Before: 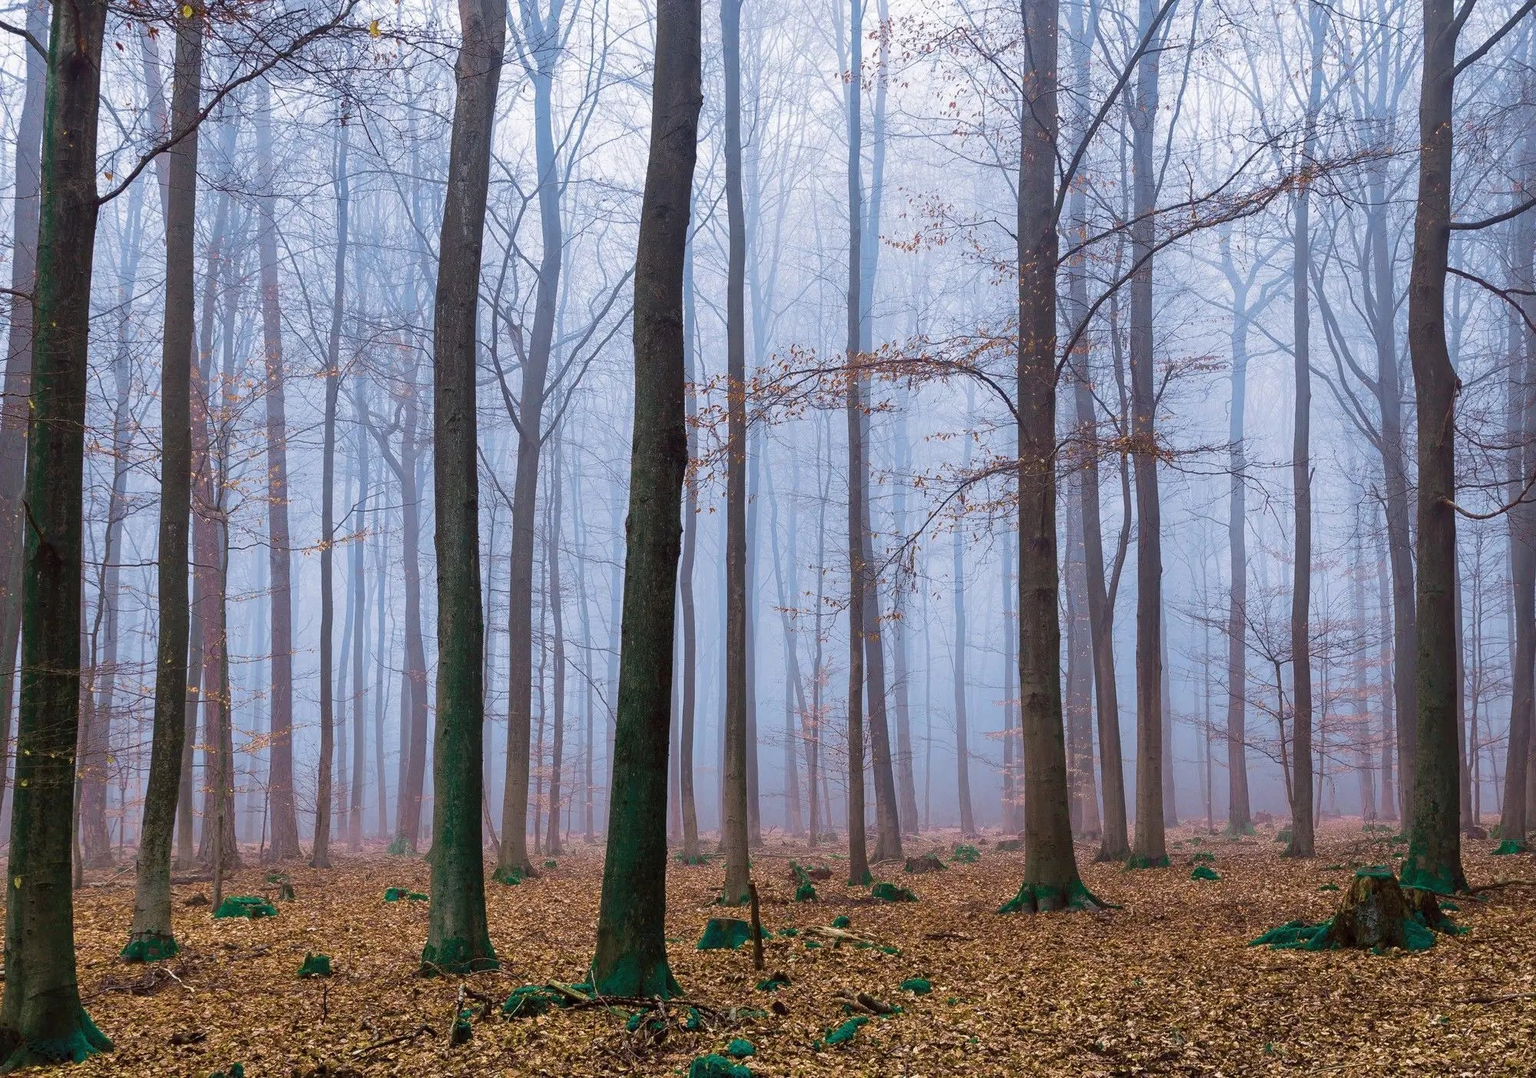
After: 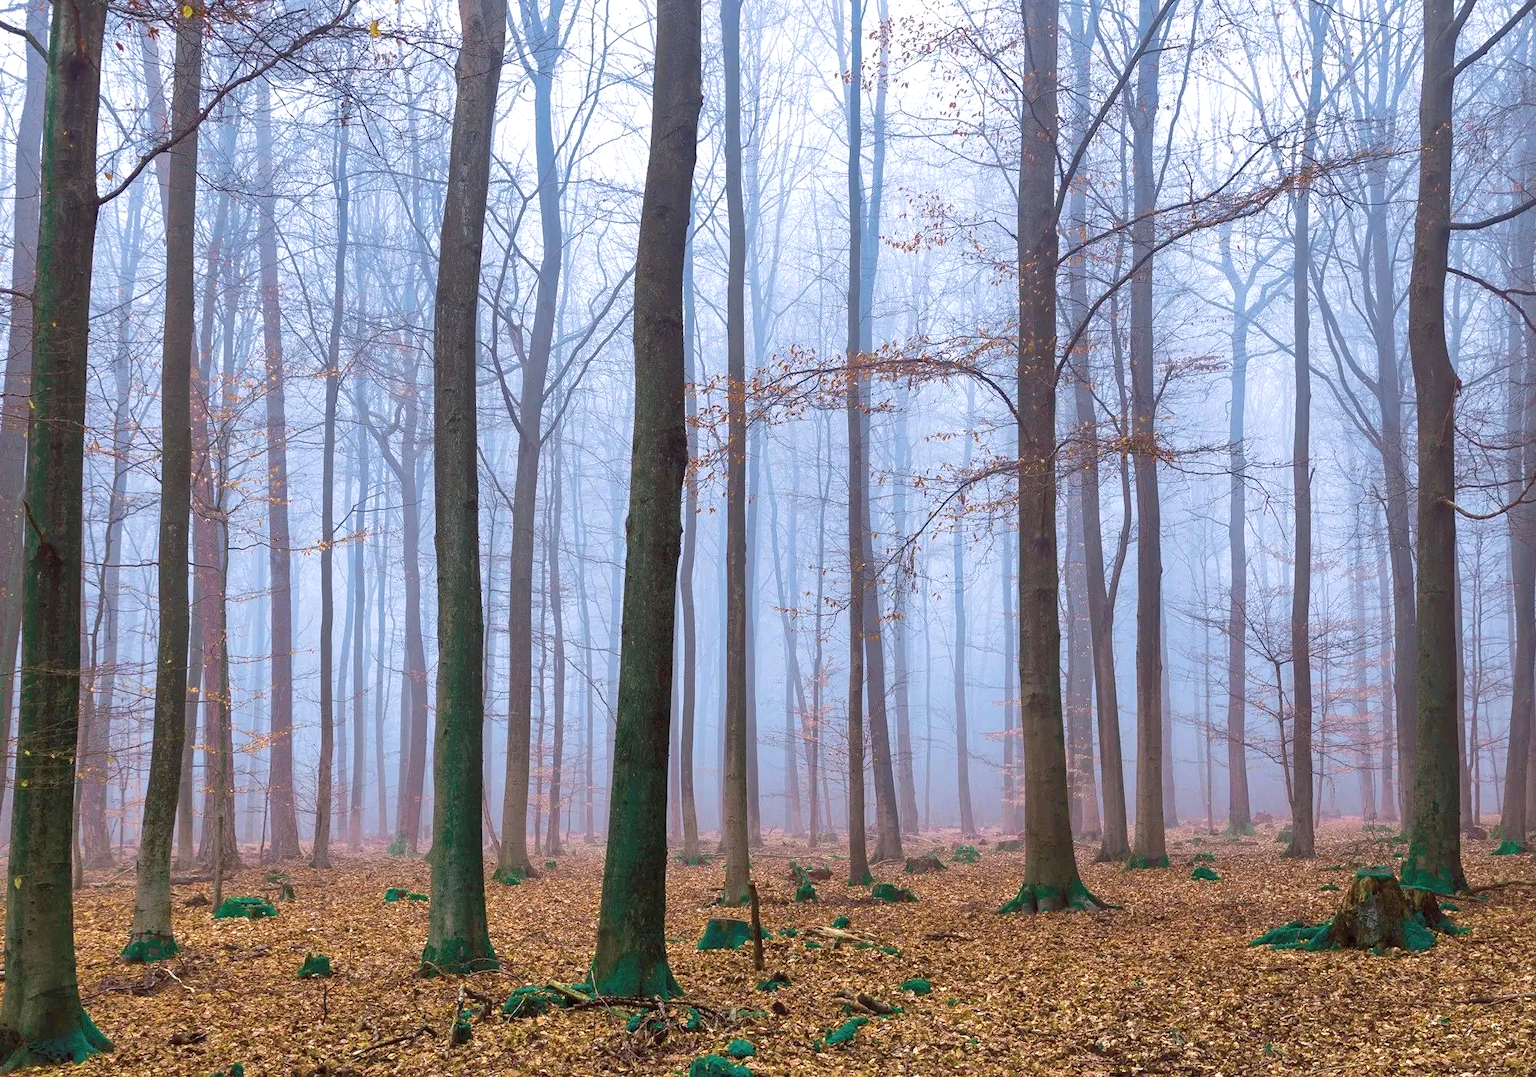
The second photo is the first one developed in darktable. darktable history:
exposure: exposure 0.515 EV, compensate highlight preservation false
crop: bottom 0.071%
shadows and highlights: on, module defaults
